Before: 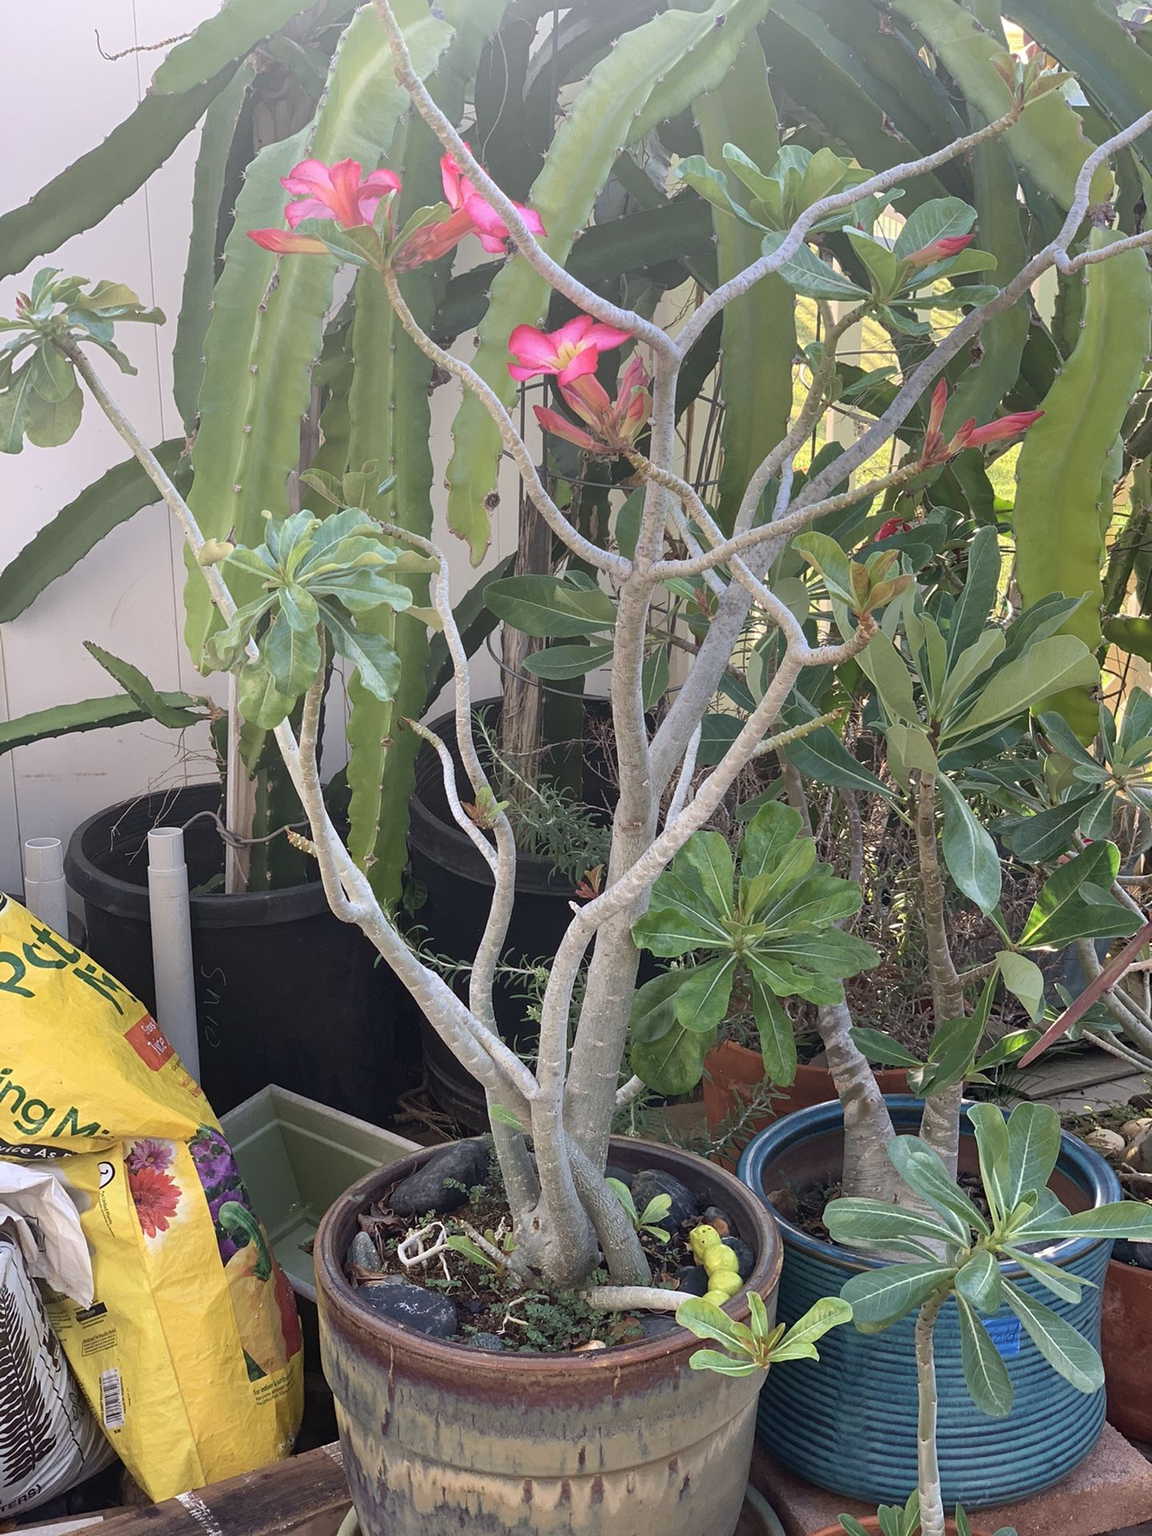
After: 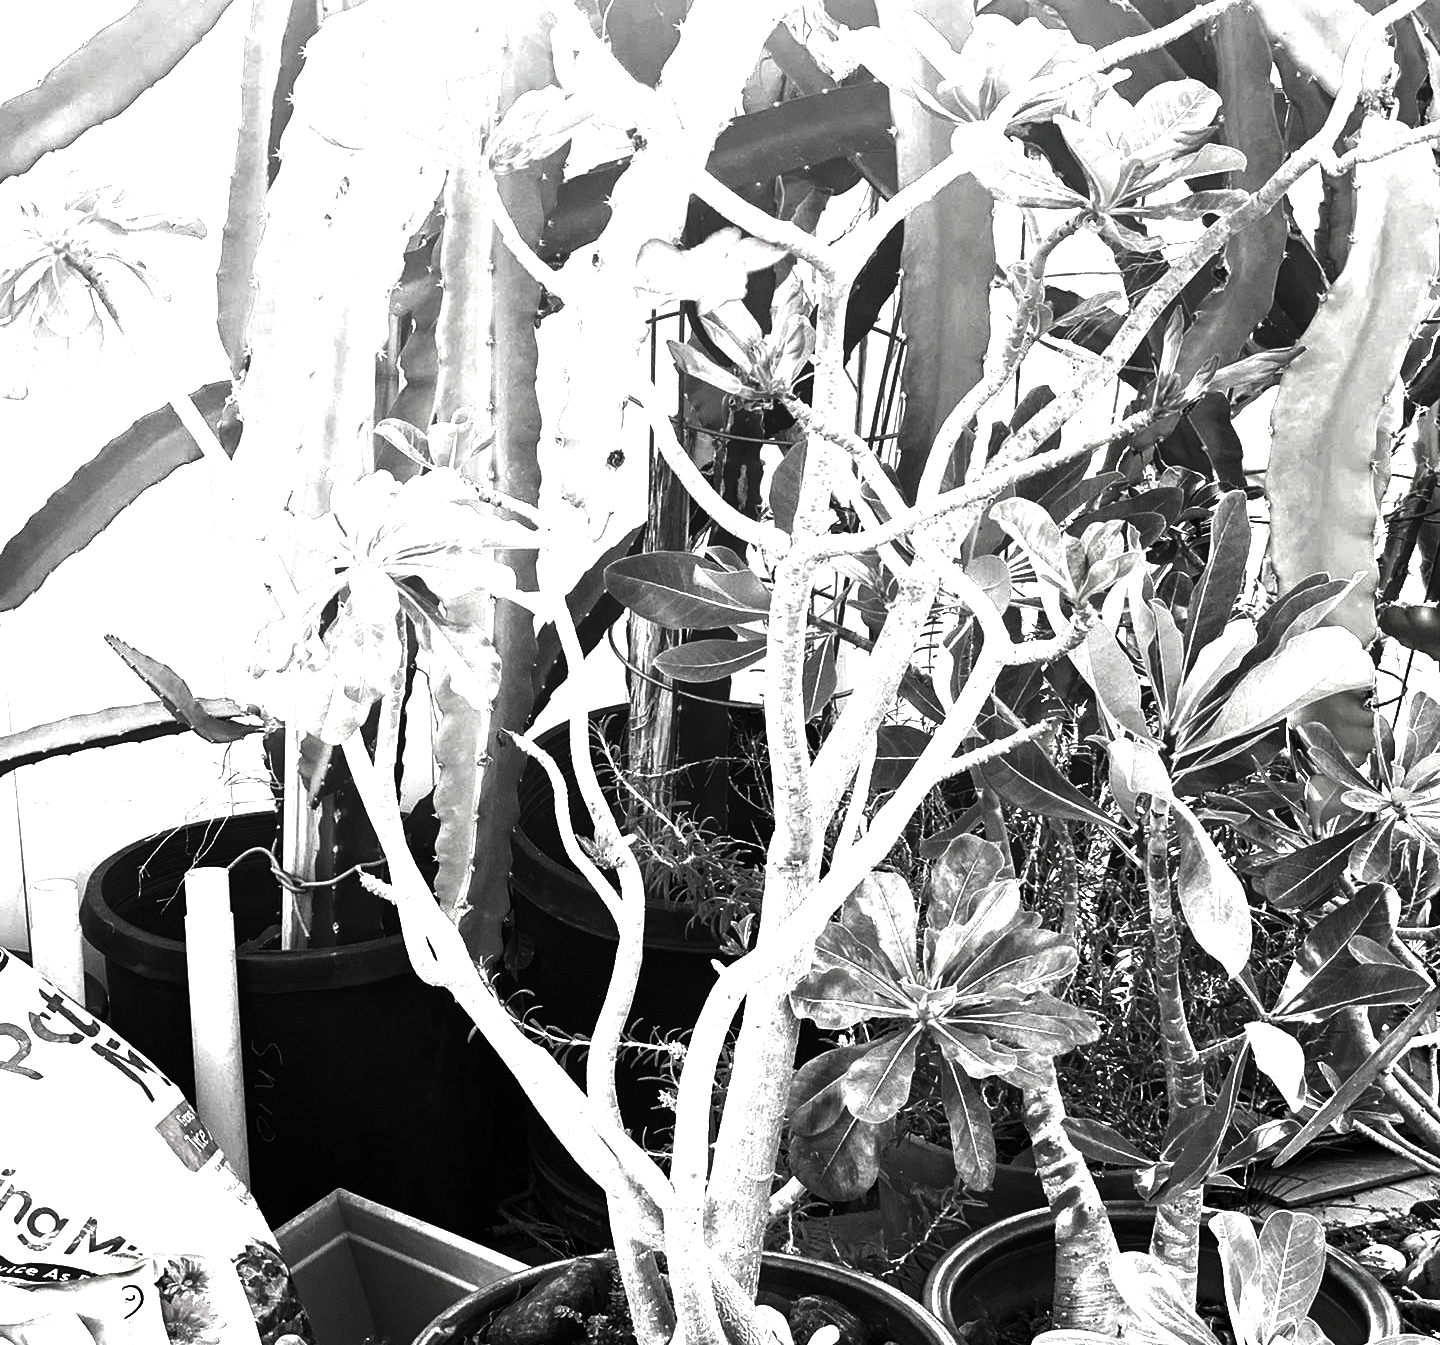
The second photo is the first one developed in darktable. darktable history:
contrast brightness saturation: contrast 0.023, brightness -0.999, saturation -0.993
crop and rotate: top 8.73%, bottom 21.189%
exposure: exposure 2.05 EV, compensate highlight preservation false
